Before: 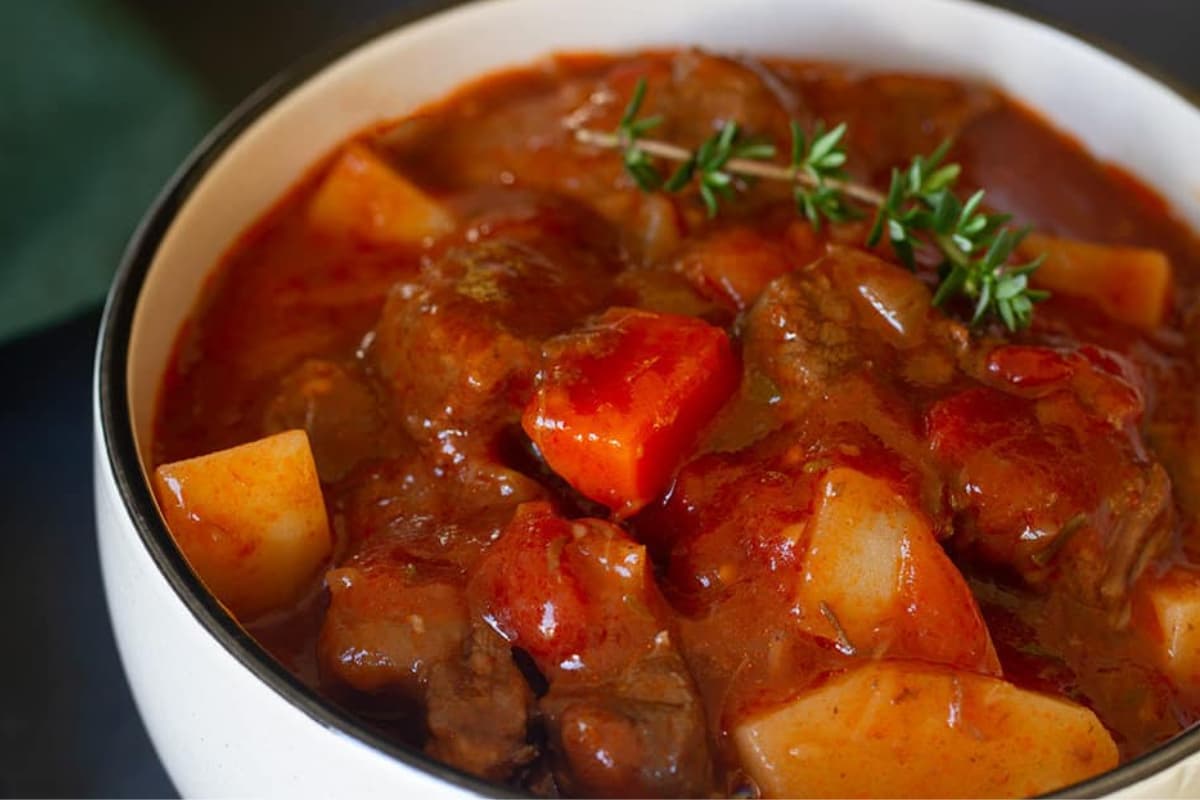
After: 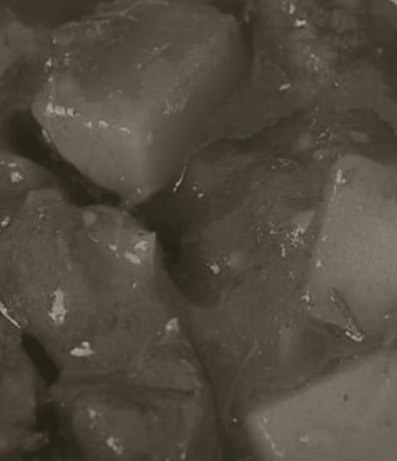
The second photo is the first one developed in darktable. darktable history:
colorize: hue 41.44°, saturation 22%, source mix 60%, lightness 10.61%
crop: left 40.878%, top 39.176%, right 25.993%, bottom 3.081%
